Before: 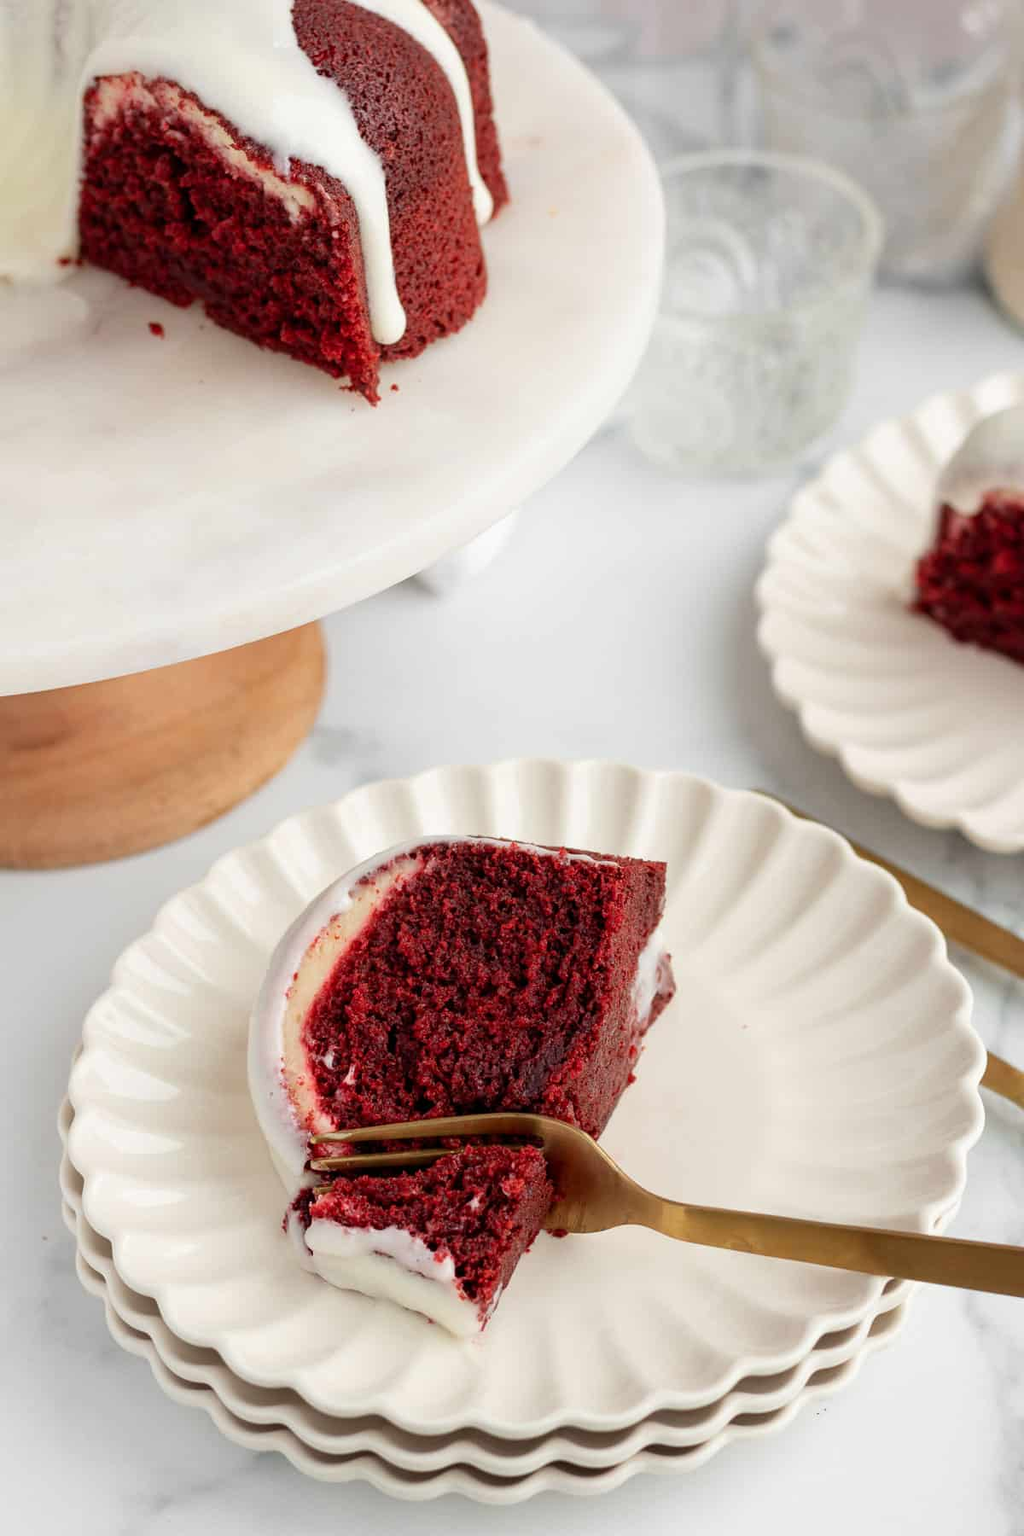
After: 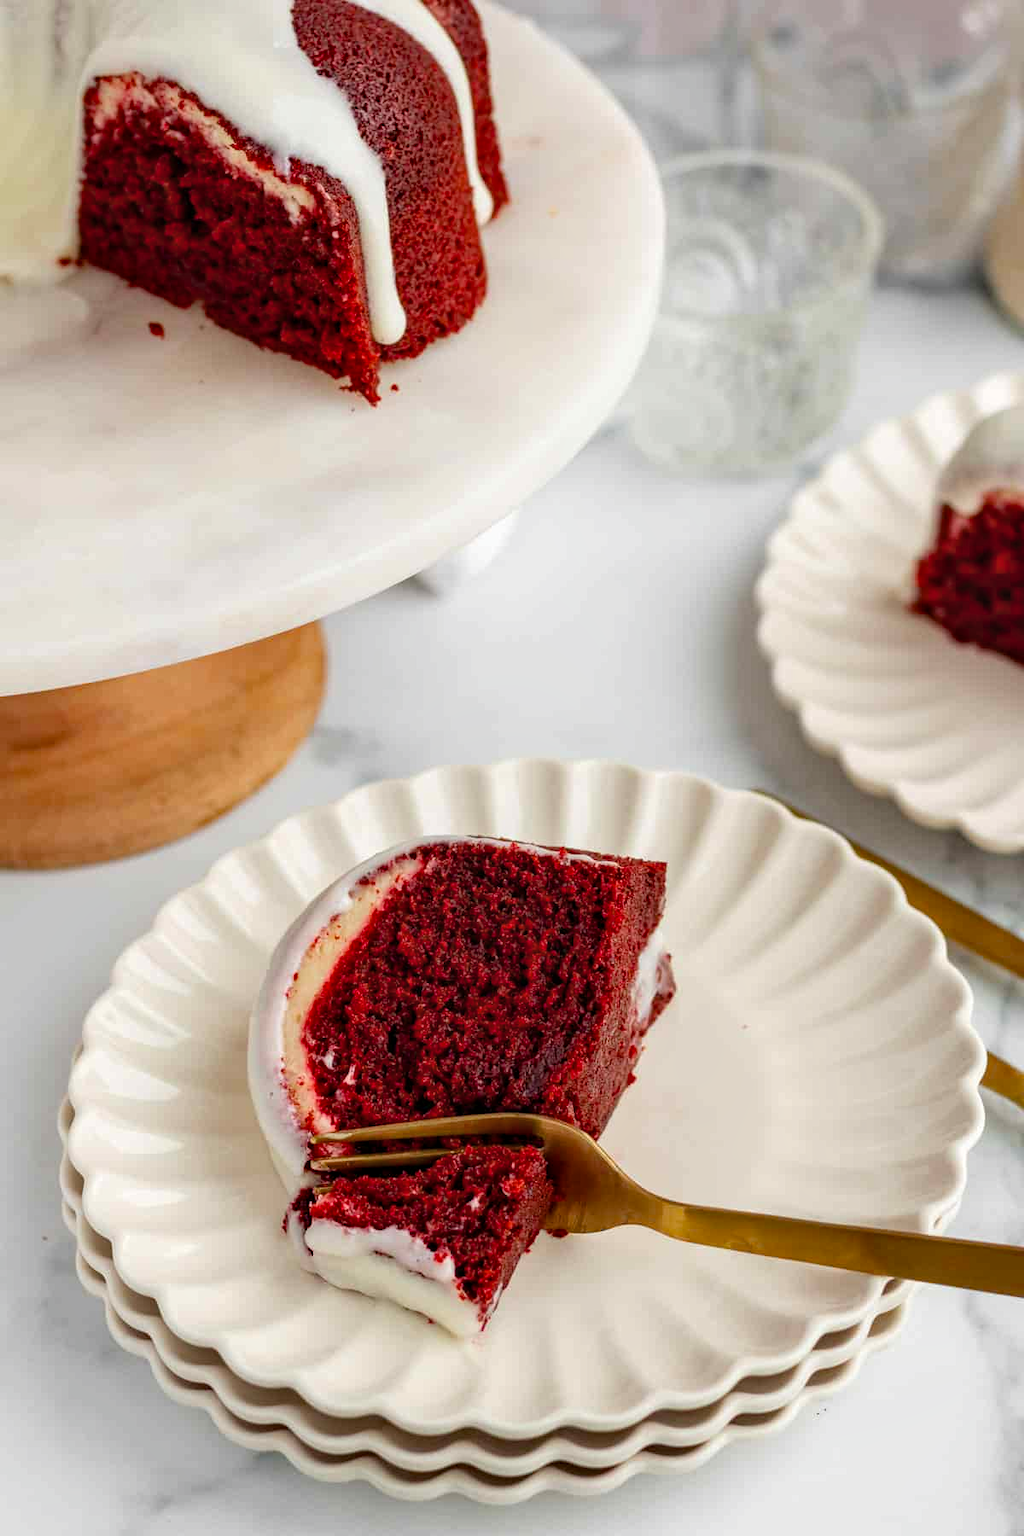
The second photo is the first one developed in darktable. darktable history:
color balance rgb: linear chroma grading › shadows -8%, linear chroma grading › global chroma 10%, perceptual saturation grading › global saturation 2%, perceptual saturation grading › highlights -2%, perceptual saturation grading › mid-tones 4%, perceptual saturation grading › shadows 8%, perceptual brilliance grading › global brilliance 2%, perceptual brilliance grading › highlights -4%, global vibrance 16%, saturation formula JzAzBz (2021)
haze removal: compatibility mode true, adaptive false
local contrast: on, module defaults
